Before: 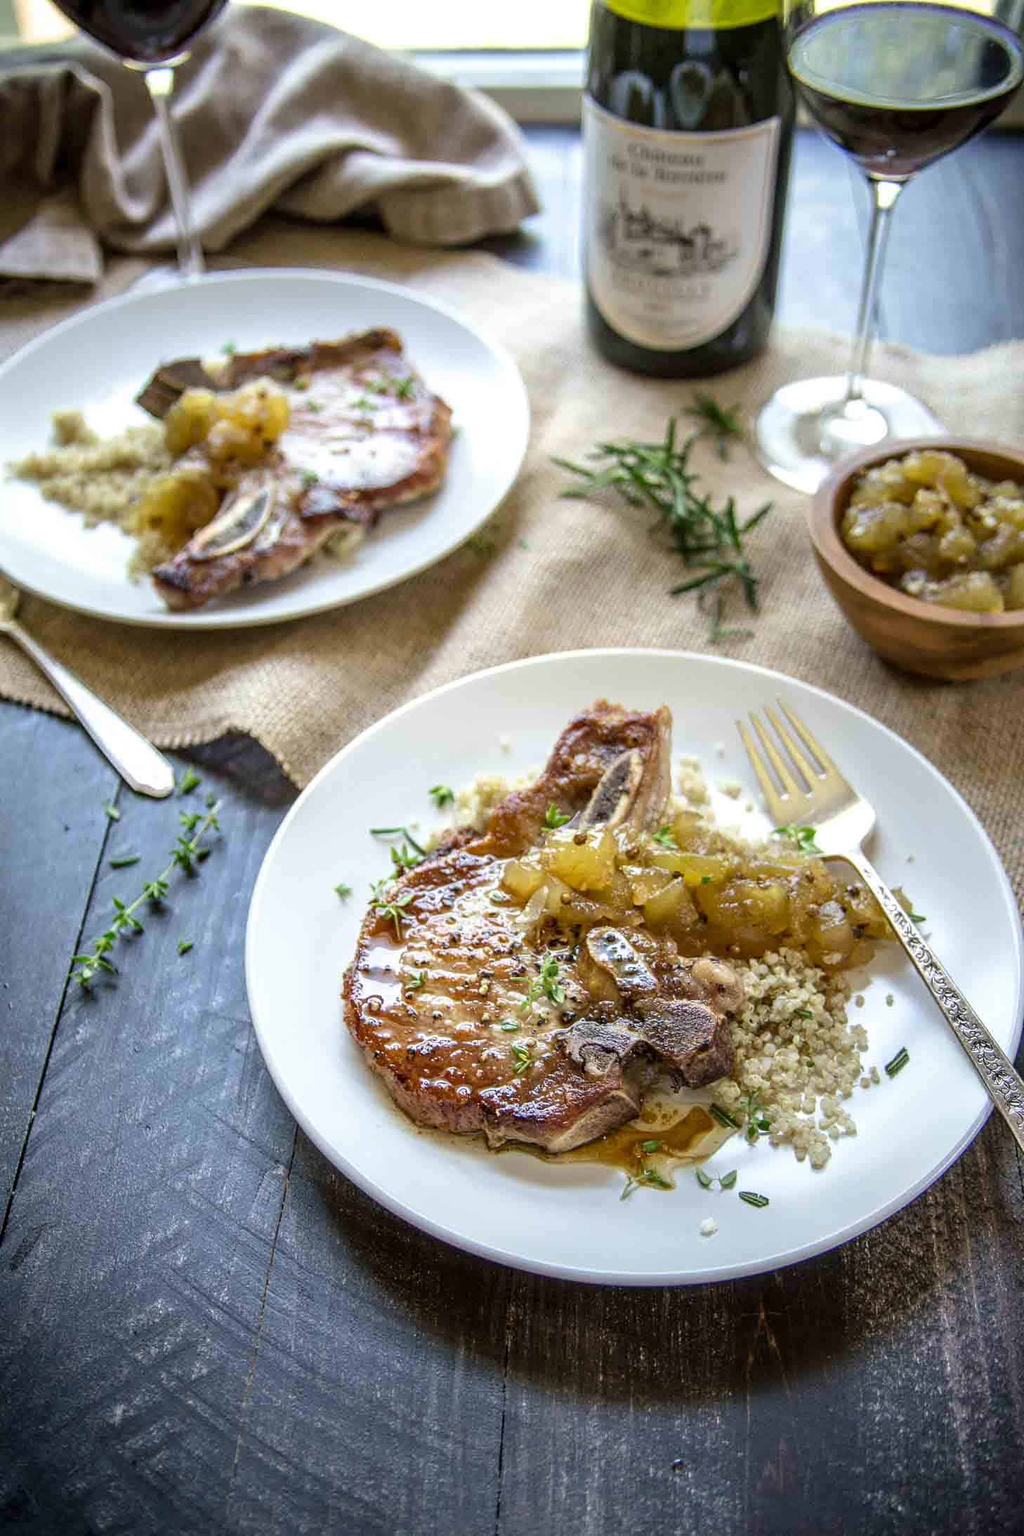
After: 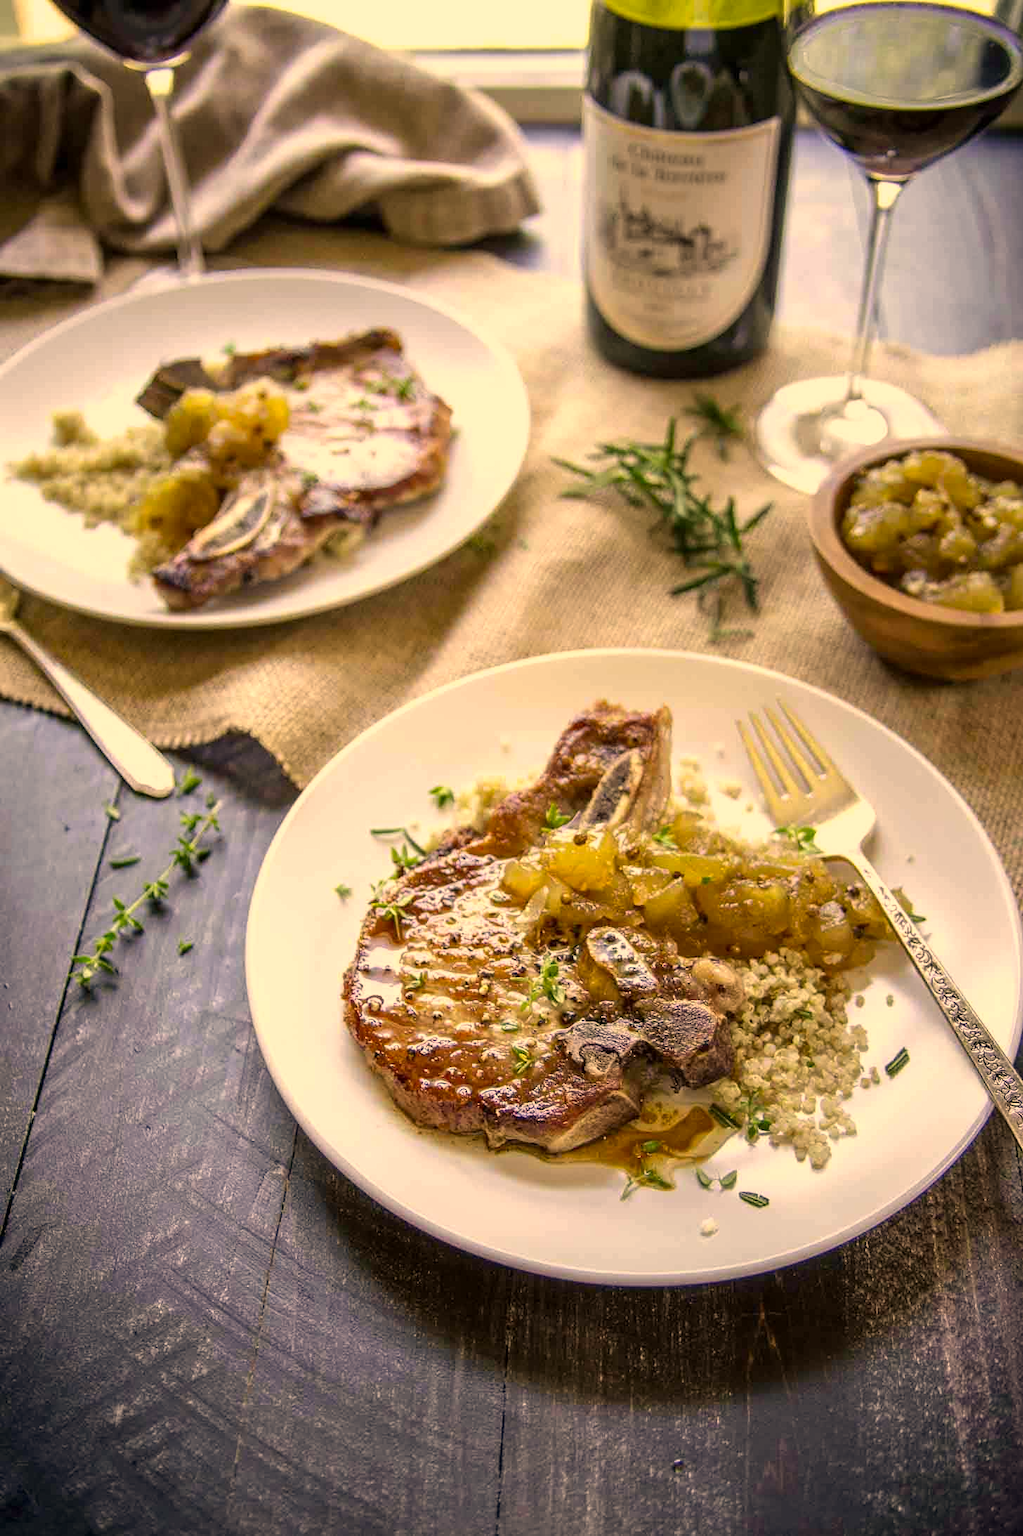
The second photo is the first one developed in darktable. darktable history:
color correction: highlights a* 14.99, highlights b* 32.04
